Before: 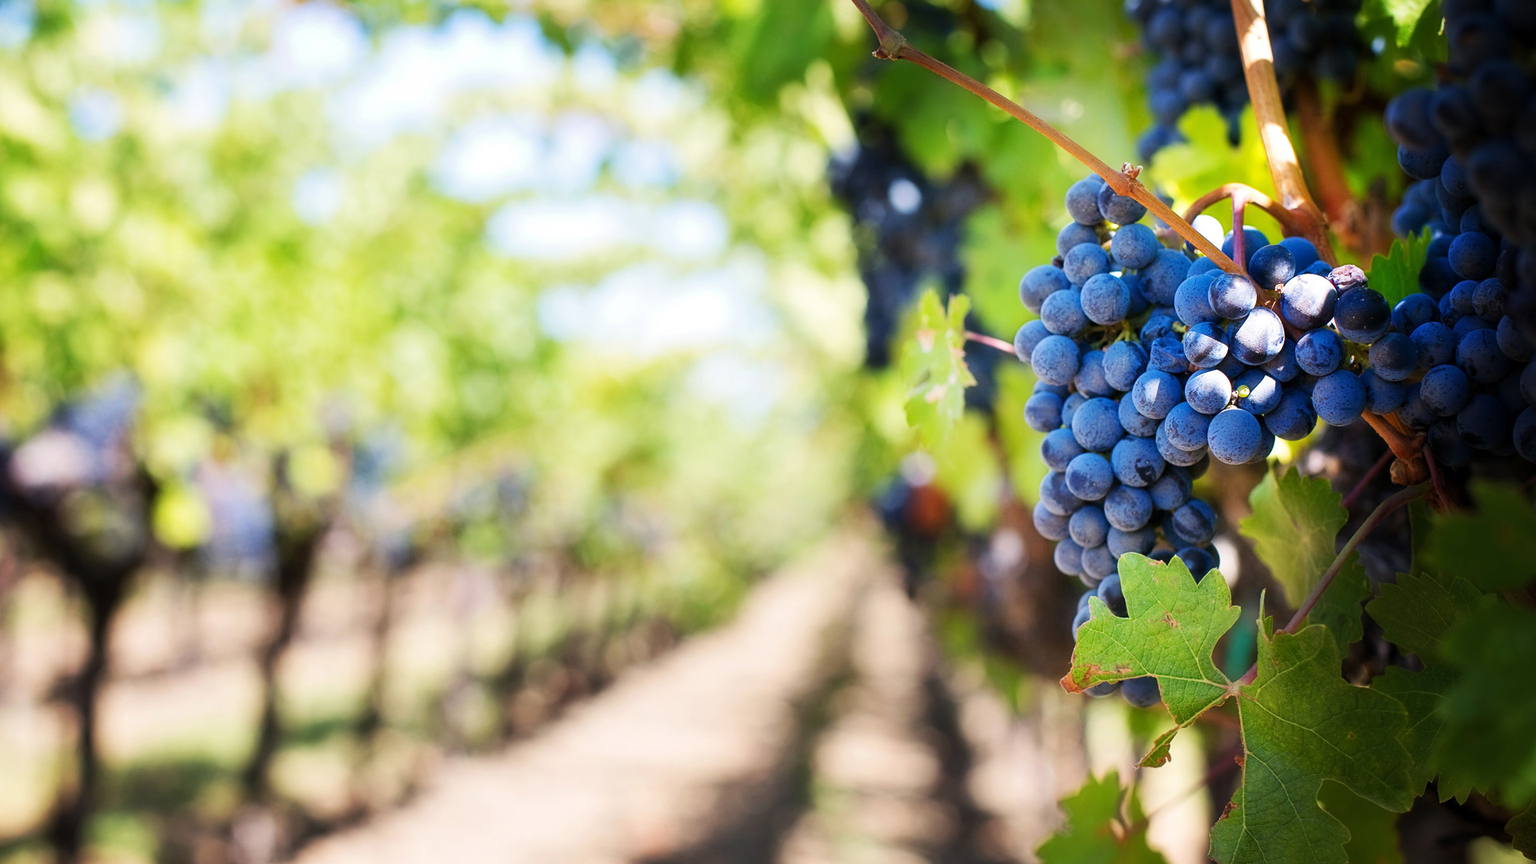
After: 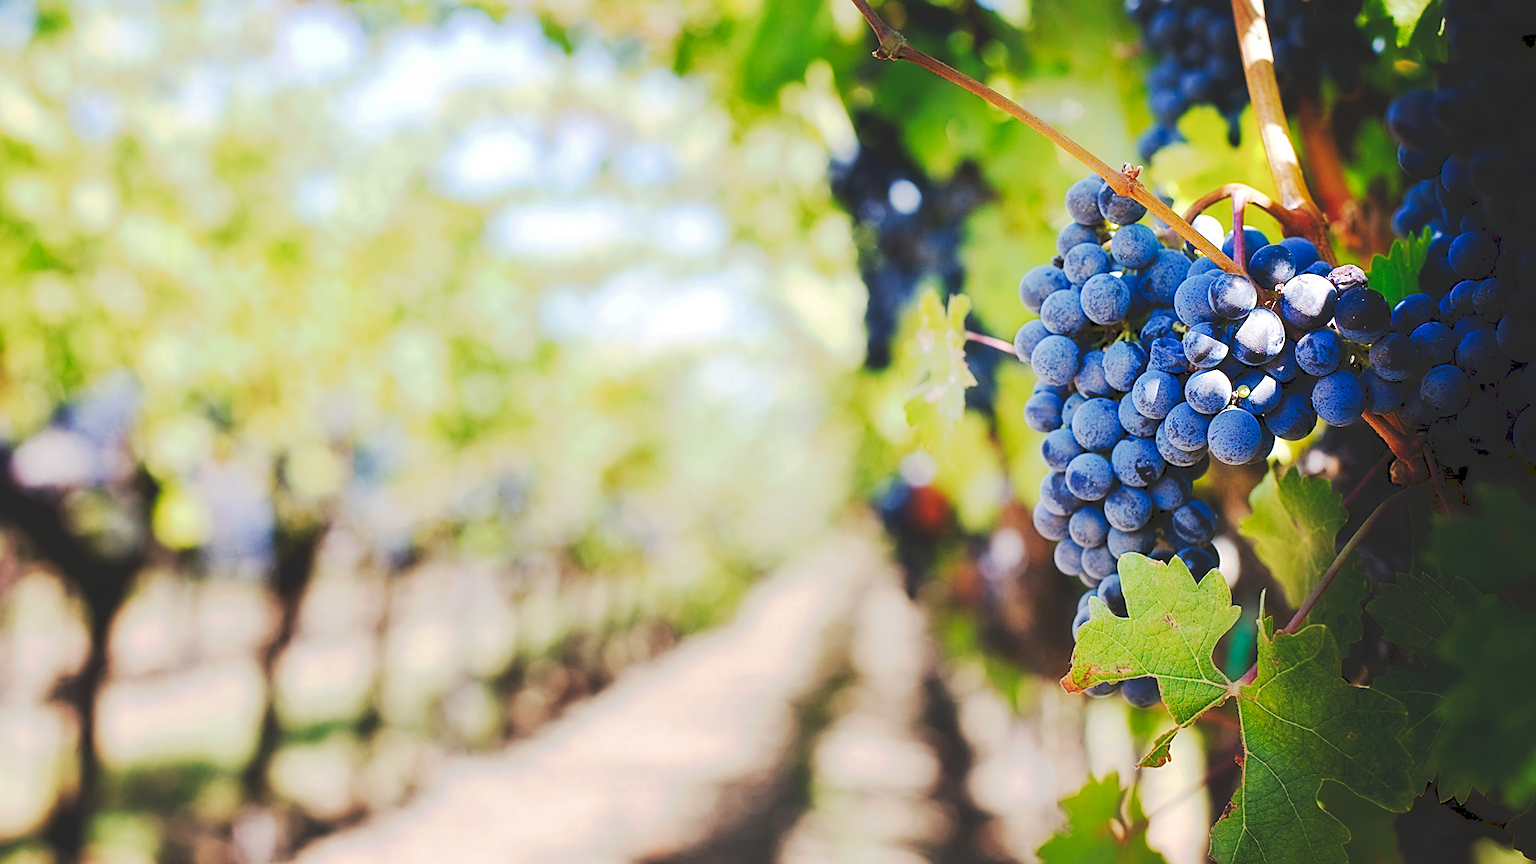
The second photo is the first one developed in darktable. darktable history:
tone curve: curves: ch0 [(0, 0) (0.003, 0.145) (0.011, 0.148) (0.025, 0.15) (0.044, 0.159) (0.069, 0.16) (0.1, 0.164) (0.136, 0.182) (0.177, 0.213) (0.224, 0.247) (0.277, 0.298) (0.335, 0.37) (0.399, 0.456) (0.468, 0.552) (0.543, 0.641) (0.623, 0.713) (0.709, 0.768) (0.801, 0.825) (0.898, 0.868) (1, 1)], preserve colors none
sharpen: on, module defaults
